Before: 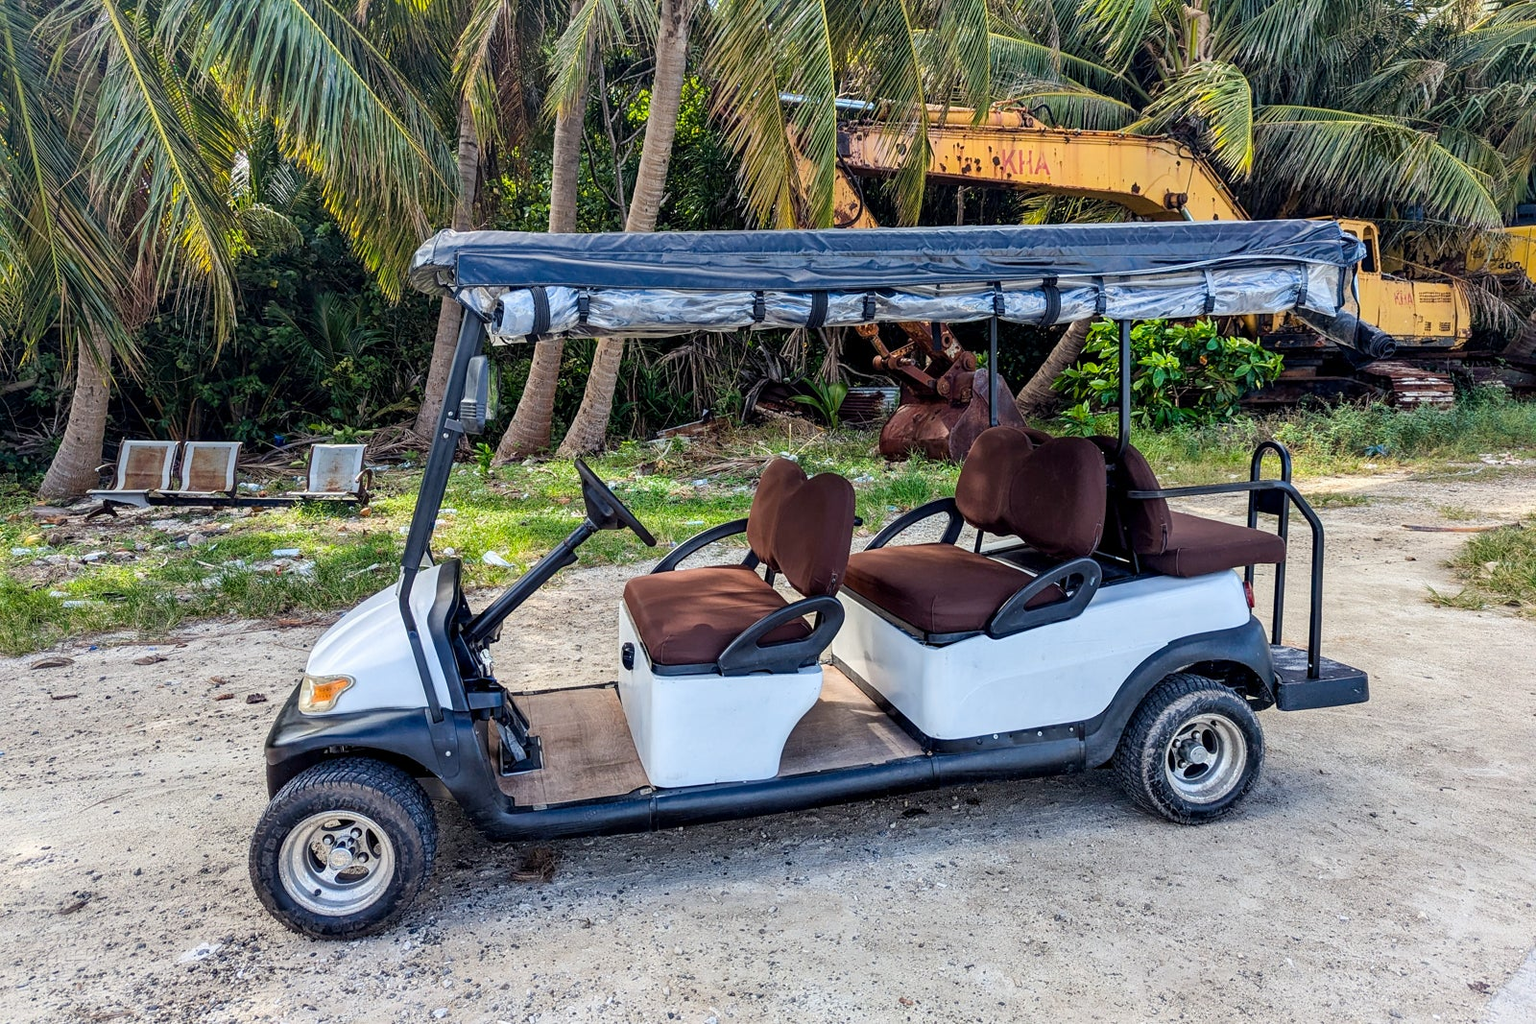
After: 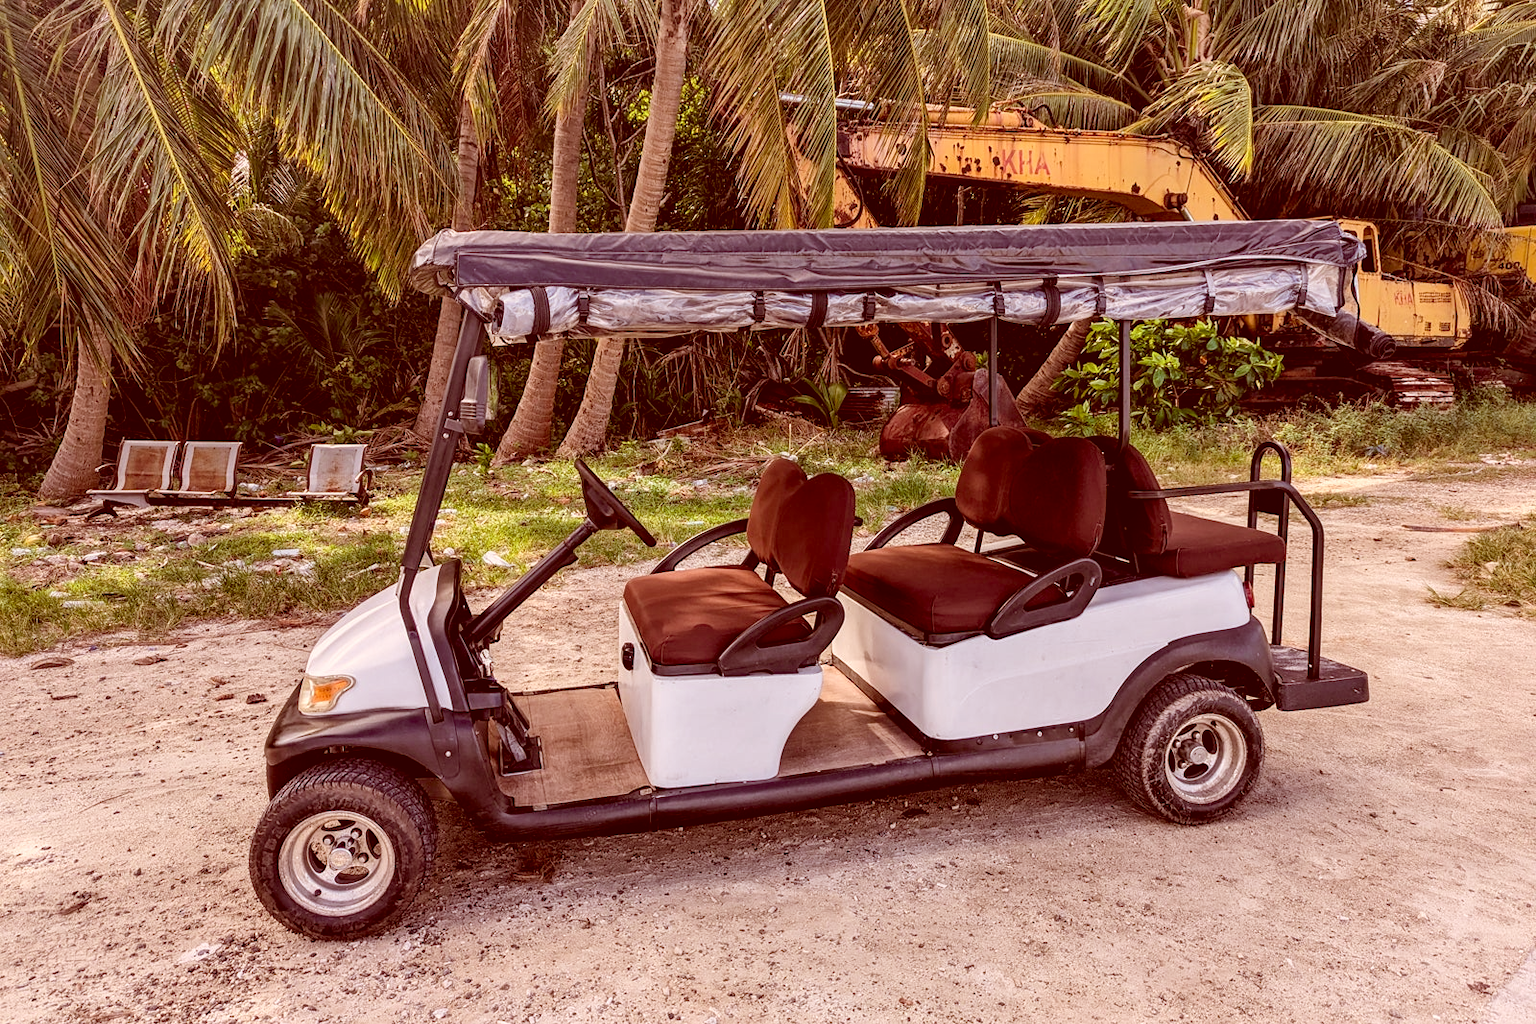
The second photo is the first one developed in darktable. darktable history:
color correction: highlights a* 9.01, highlights b* 8.68, shadows a* 39.61, shadows b* 39.55, saturation 0.78
